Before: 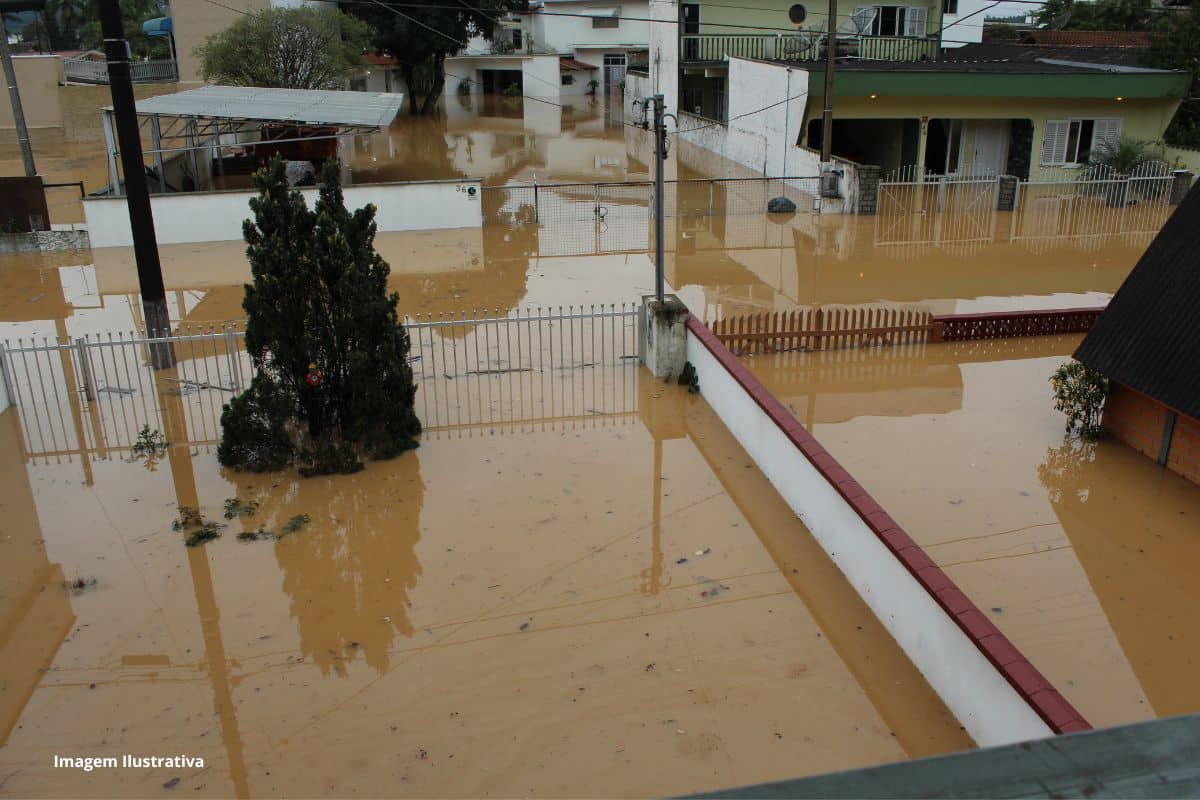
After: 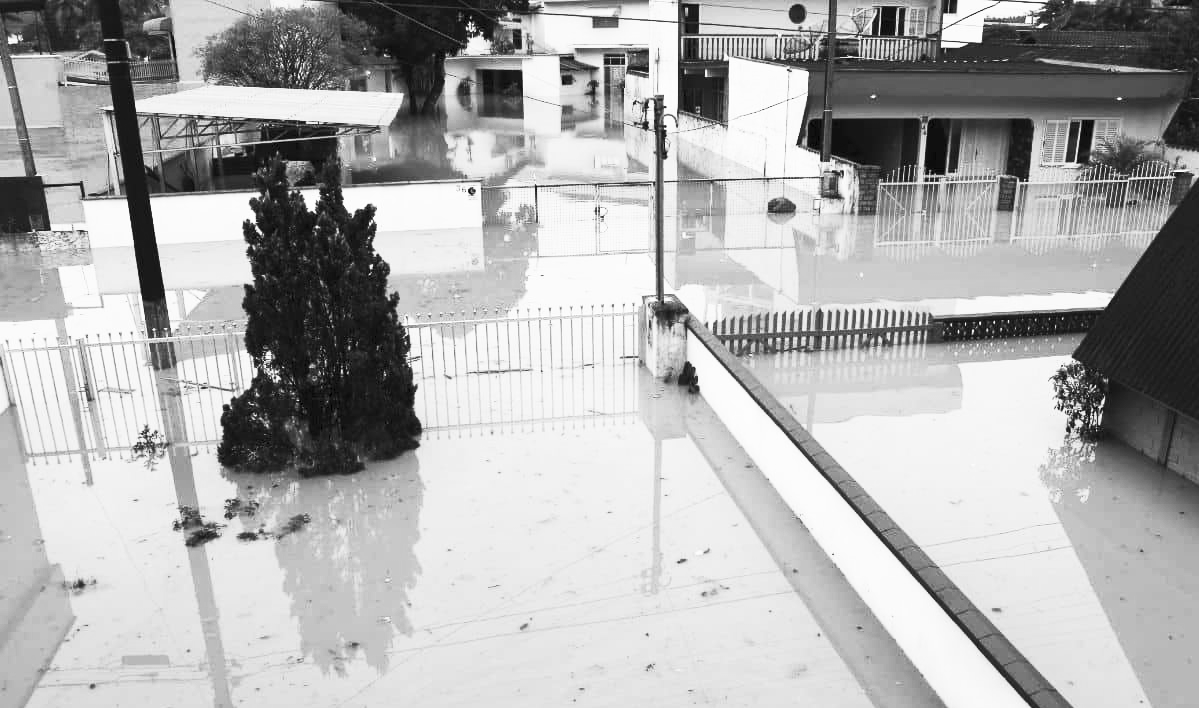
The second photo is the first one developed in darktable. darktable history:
crop and rotate: top 0%, bottom 11.49%
exposure: exposure 0.7 EV, compensate highlight preservation false
contrast brightness saturation: contrast 0.53, brightness 0.47, saturation -1
base curve: curves: ch0 [(0, 0) (0.472, 0.455) (1, 1)], preserve colors none
